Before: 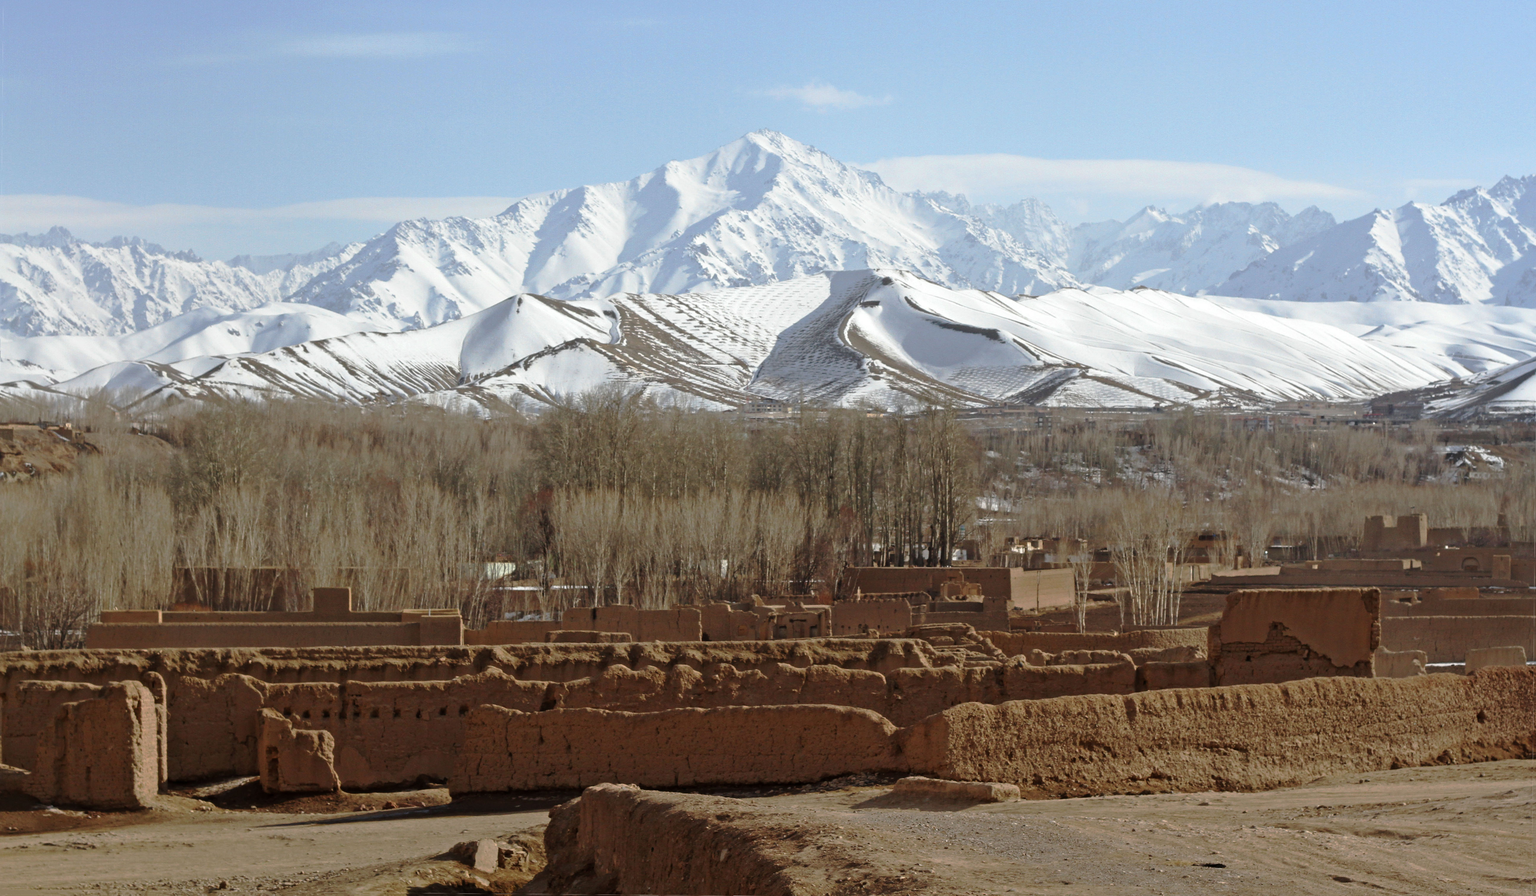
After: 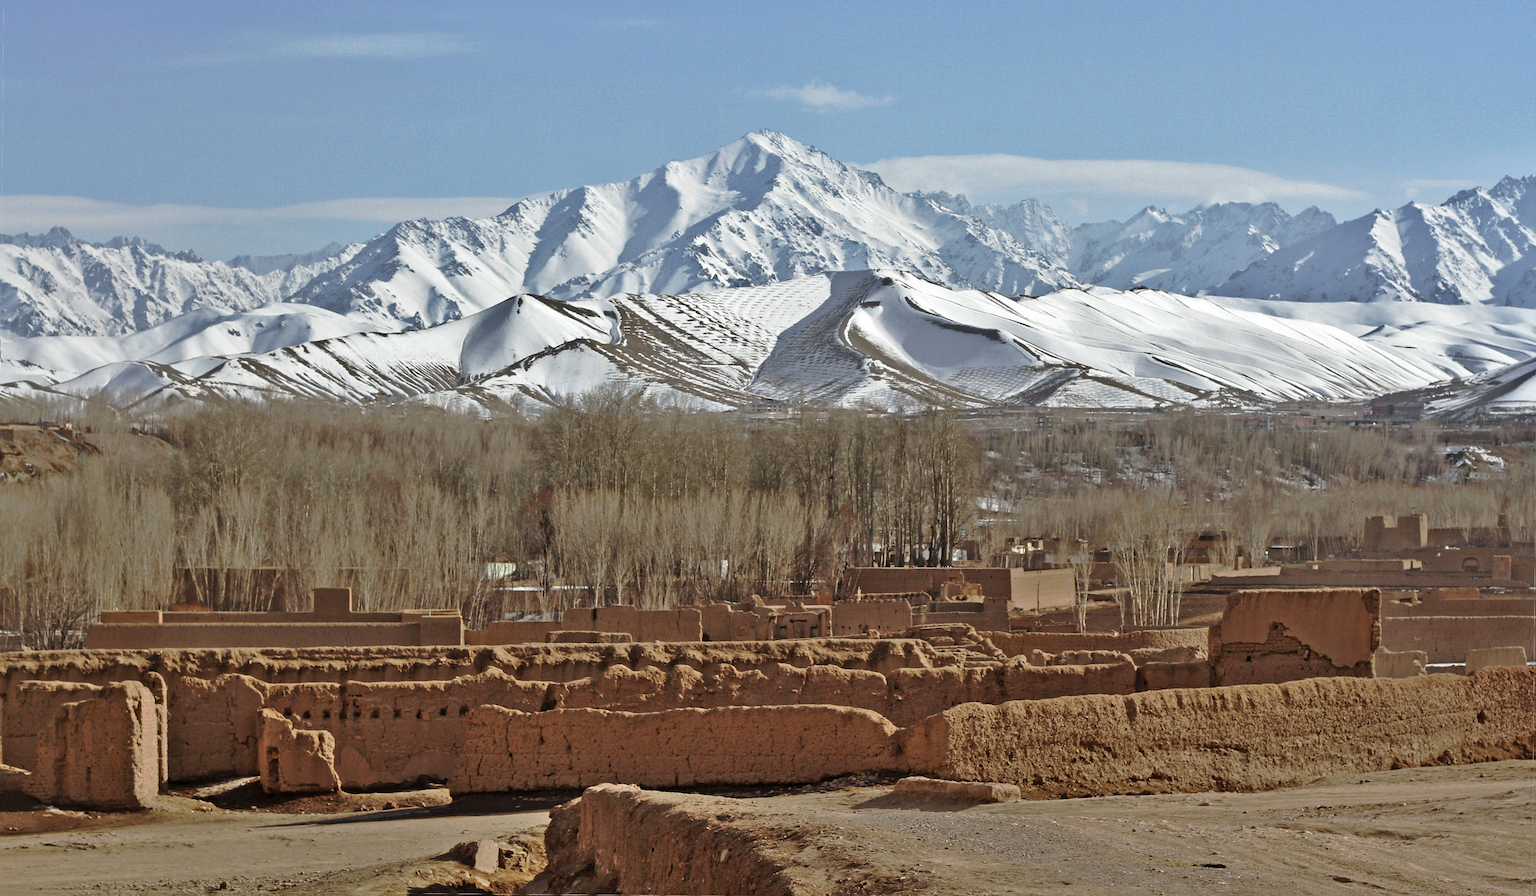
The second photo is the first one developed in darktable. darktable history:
sharpen: on, module defaults
shadows and highlights: shadows 60, highlights -60.23, soften with gaussian
